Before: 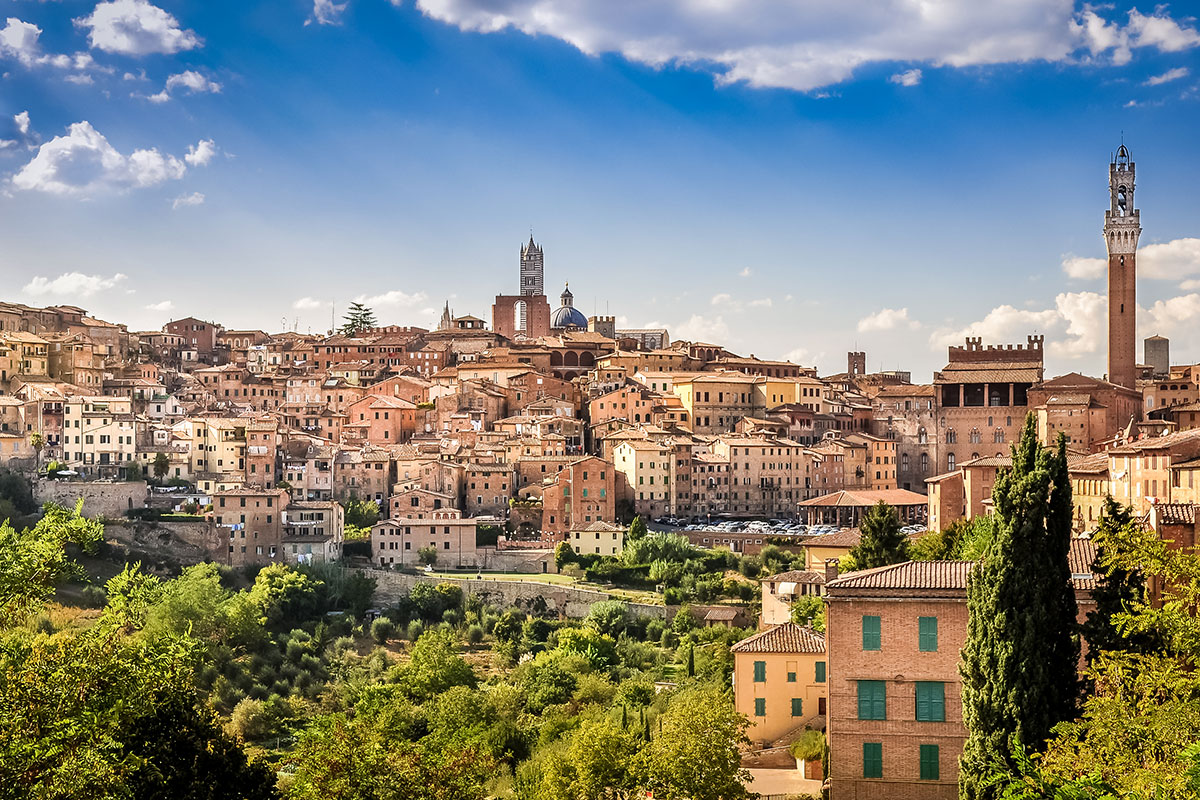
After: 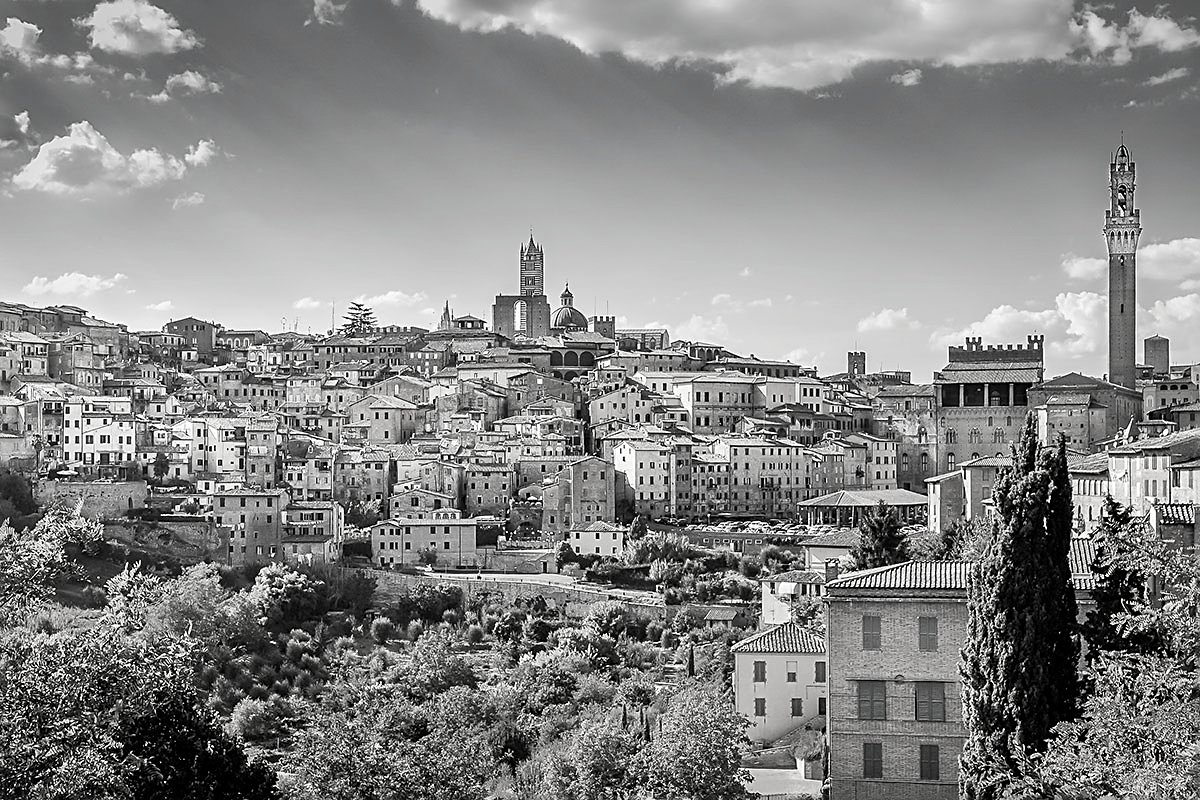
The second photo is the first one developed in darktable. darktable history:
tone equalizer: -7 EV 0.176 EV, -6 EV 0.085 EV, -5 EV 0.104 EV, -4 EV 0.043 EV, -2 EV -0.021 EV, -1 EV -0.052 EV, +0 EV -0.065 EV, edges refinement/feathering 500, mask exposure compensation -1.57 EV, preserve details no
contrast brightness saturation: saturation -0.987
sharpen: on, module defaults
